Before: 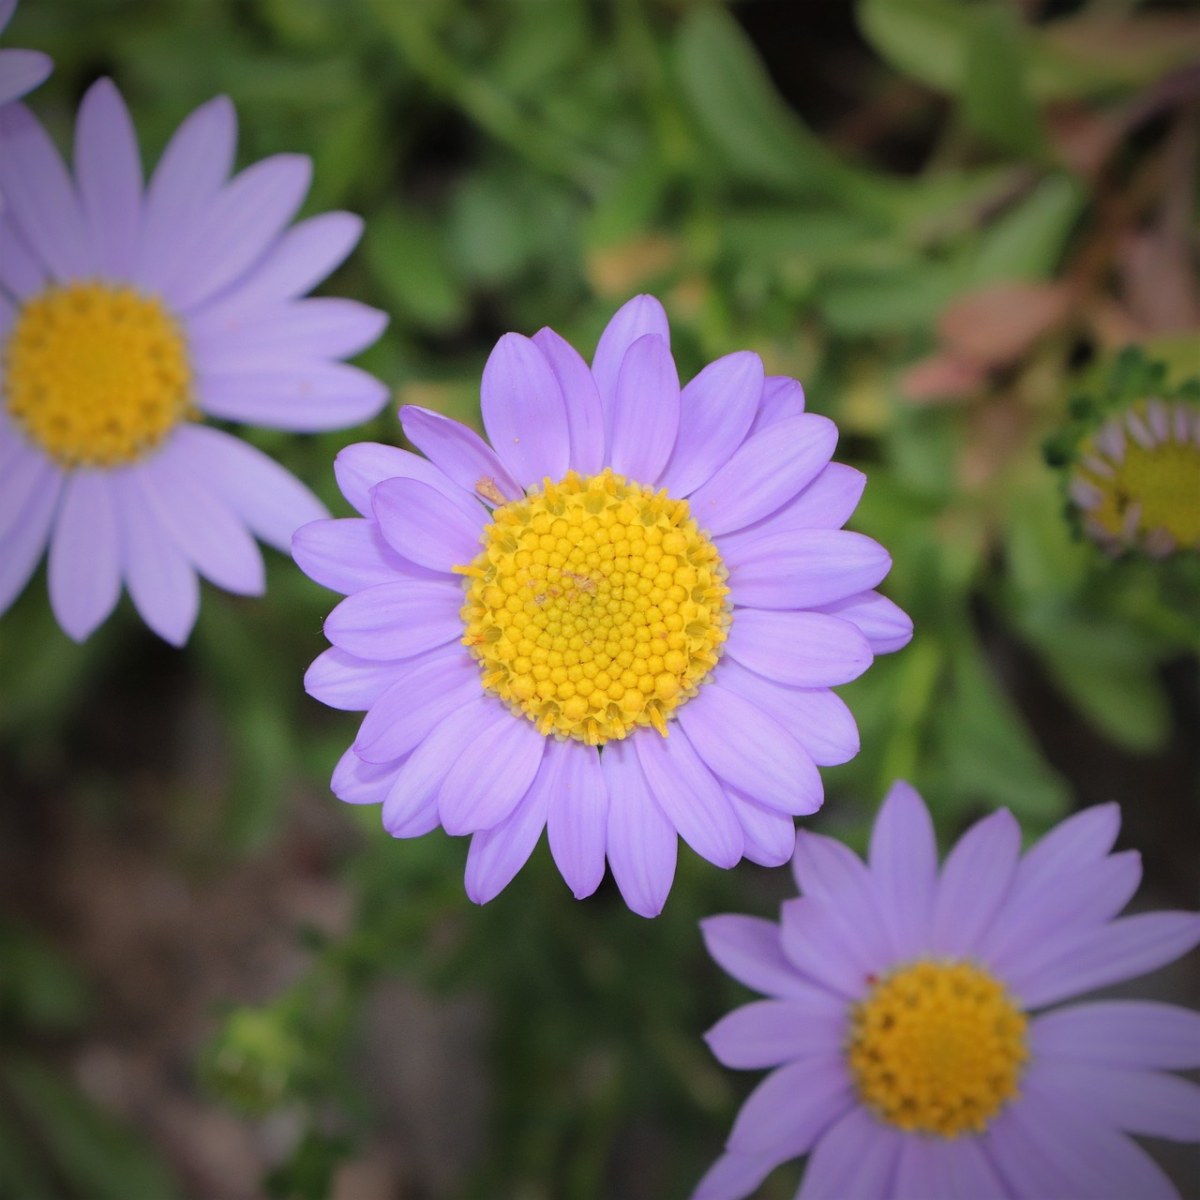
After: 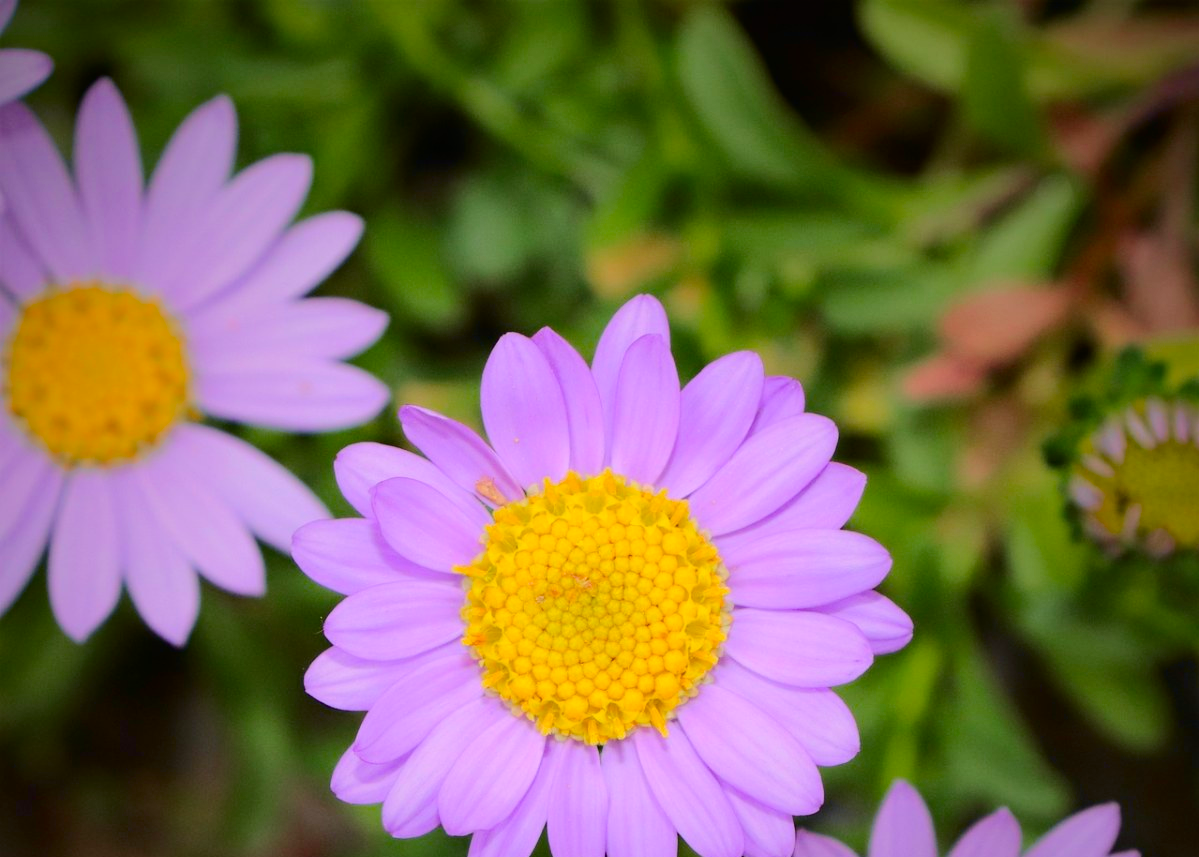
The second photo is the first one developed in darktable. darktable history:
color balance rgb: linear chroma grading › shadows -8%, linear chroma grading › global chroma 10%, perceptual saturation grading › global saturation 2%, perceptual saturation grading › highlights -2%, perceptual saturation grading › mid-tones 4%, perceptual saturation grading › shadows 8%, perceptual brilliance grading › global brilliance 2%, perceptual brilliance grading › highlights -4%, global vibrance 16%, saturation formula JzAzBz (2021)
crop: bottom 28.576%
tone curve: curves: ch0 [(0, 0) (0.058, 0.027) (0.214, 0.183) (0.295, 0.288) (0.48, 0.541) (0.658, 0.703) (0.741, 0.775) (0.844, 0.866) (0.986, 0.957)]; ch1 [(0, 0) (0.172, 0.123) (0.312, 0.296) (0.437, 0.429) (0.471, 0.469) (0.502, 0.5) (0.513, 0.515) (0.572, 0.603) (0.617, 0.653) (0.68, 0.724) (0.889, 0.924) (1, 1)]; ch2 [(0, 0) (0.411, 0.424) (0.489, 0.49) (0.502, 0.5) (0.512, 0.524) (0.549, 0.578) (0.604, 0.628) (0.709, 0.748) (1, 1)], color space Lab, independent channels, preserve colors none
